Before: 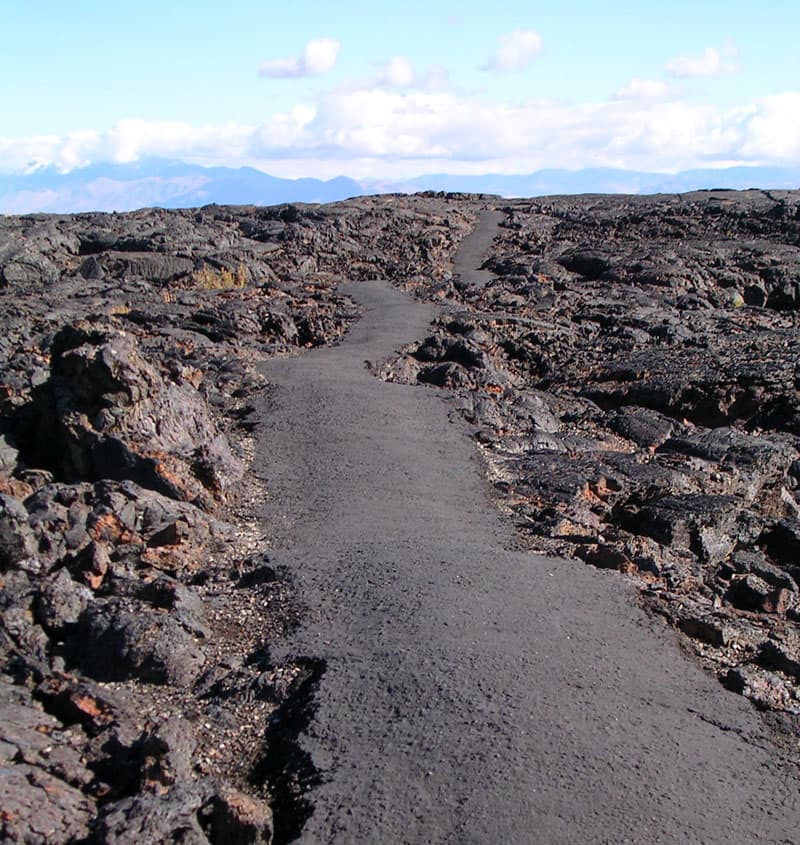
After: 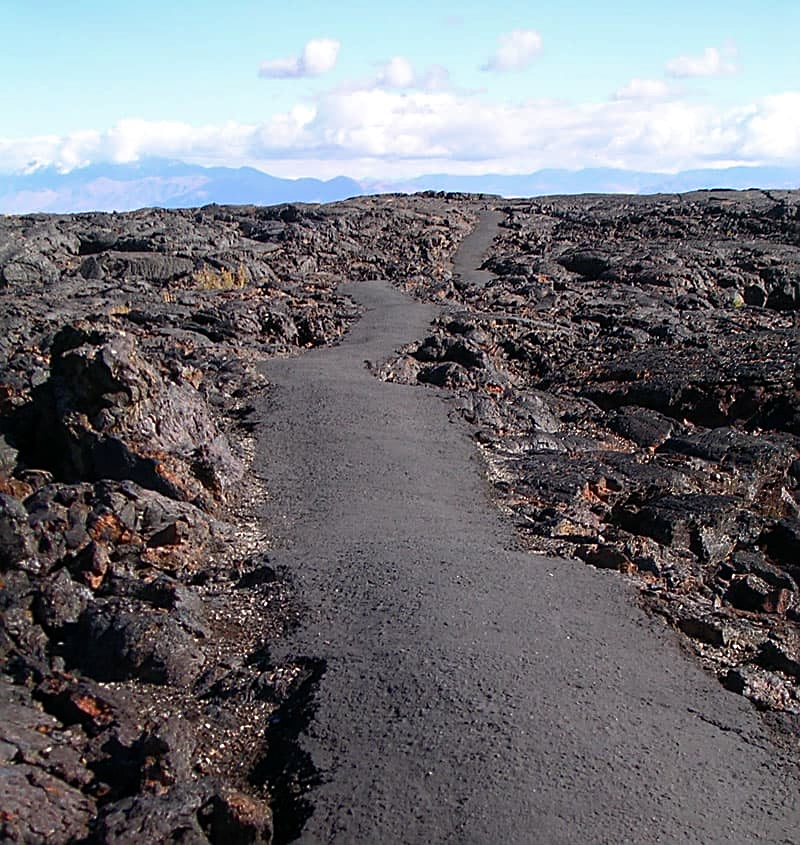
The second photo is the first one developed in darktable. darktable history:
sharpen: on, module defaults
shadows and highlights: shadows -87.93, highlights -35.84, soften with gaussian
